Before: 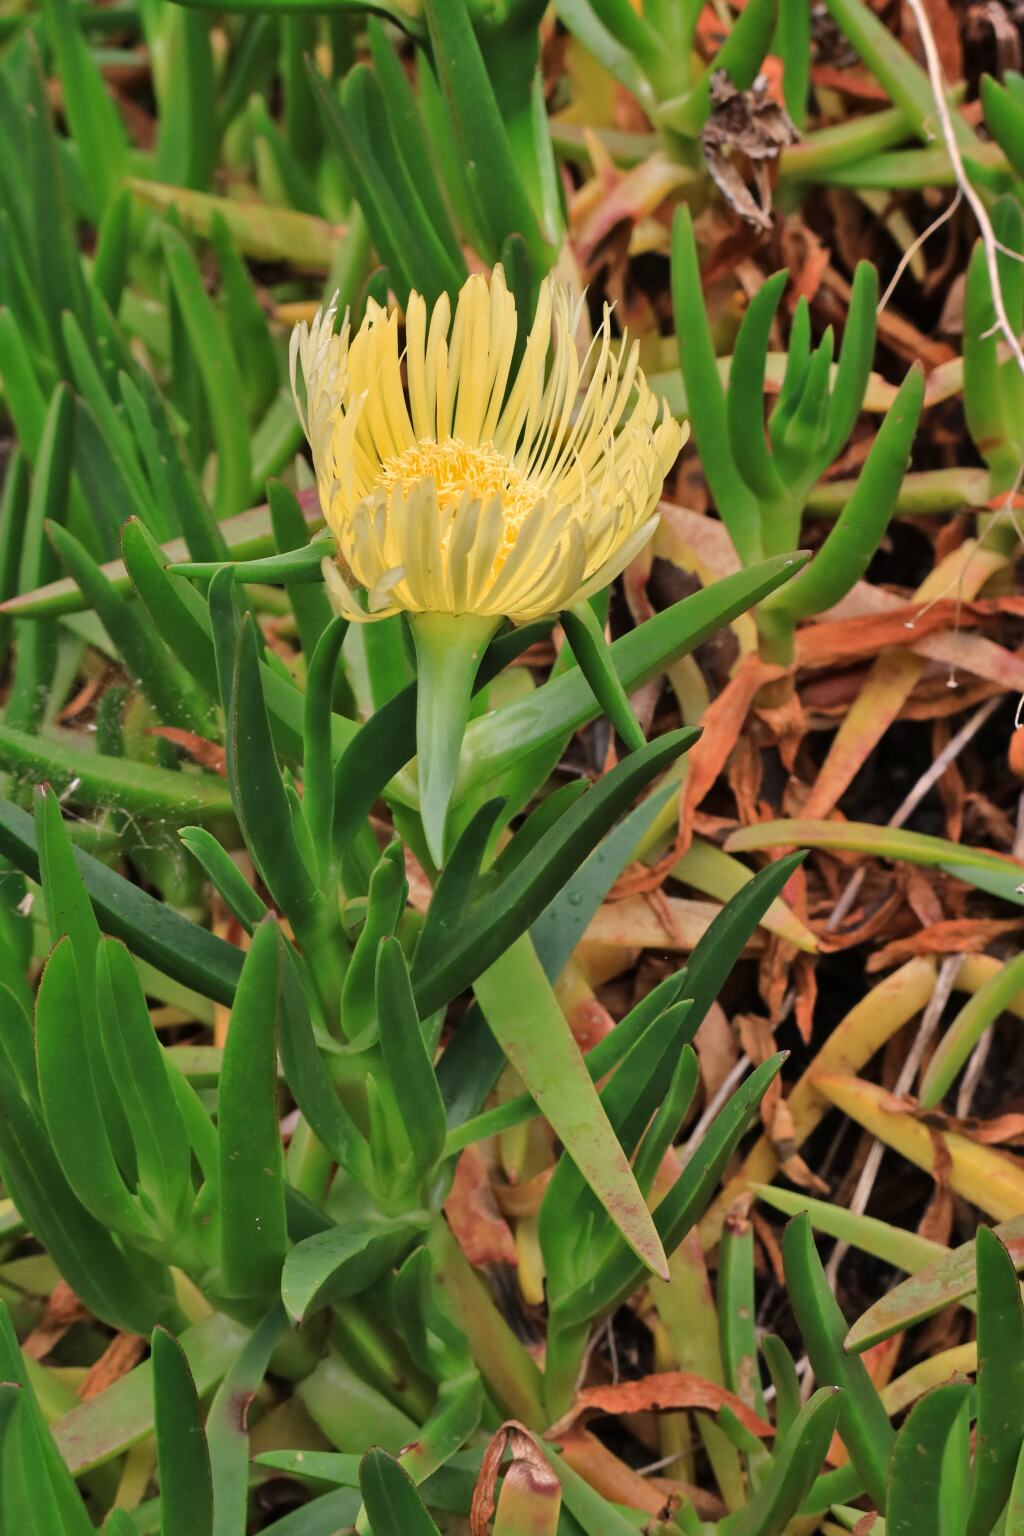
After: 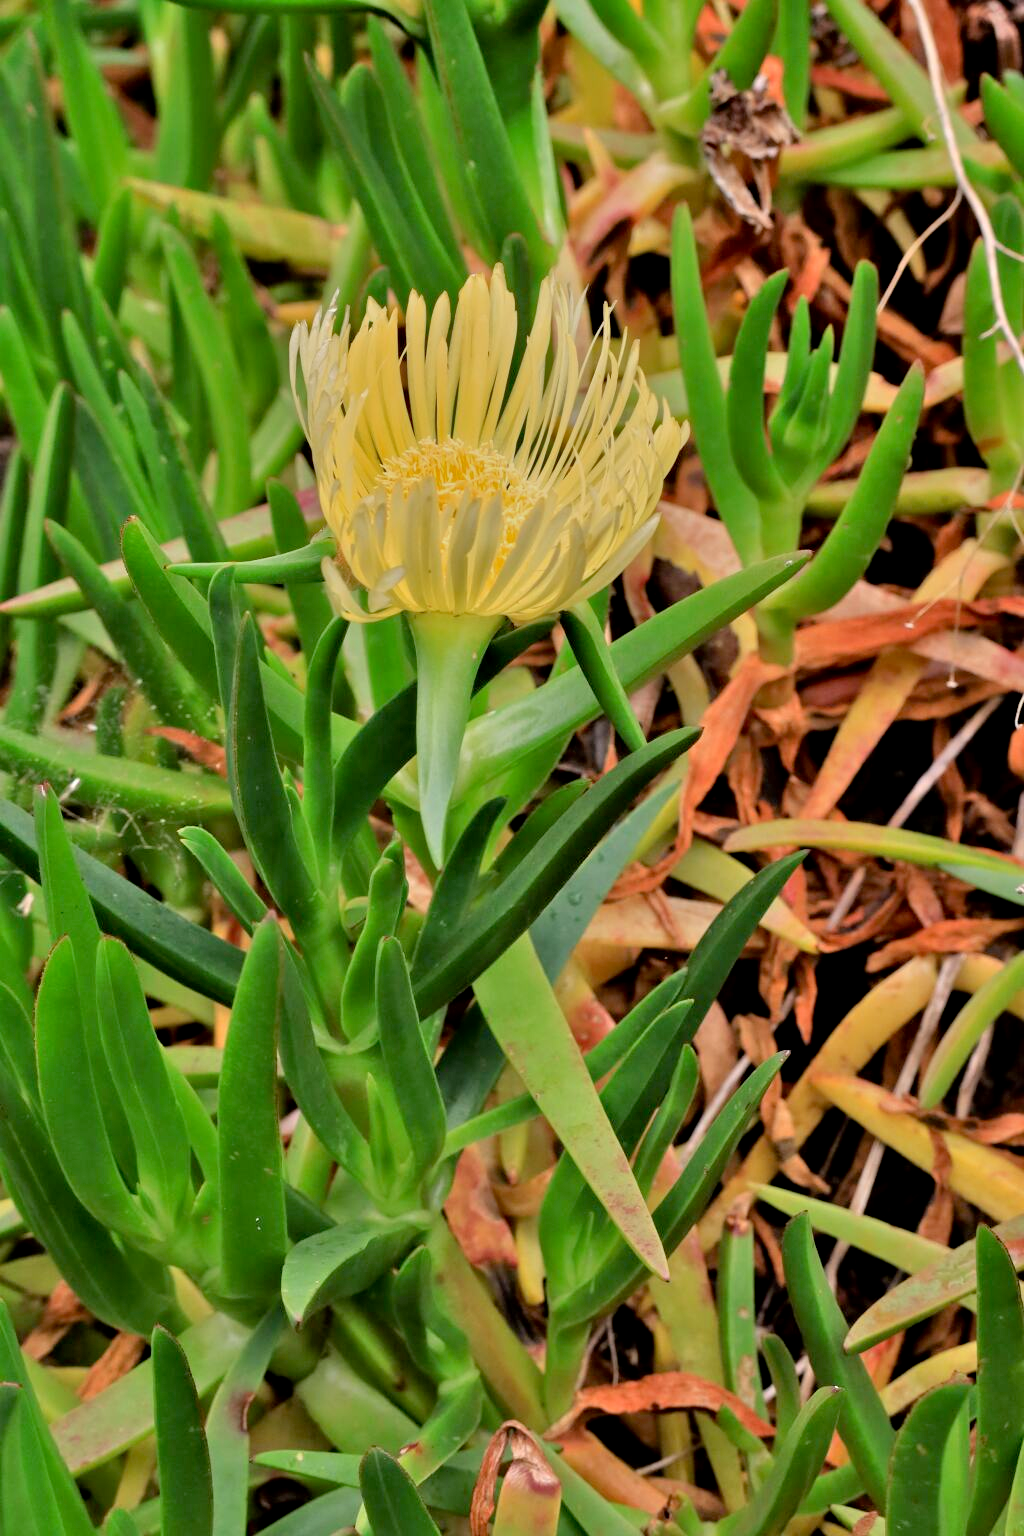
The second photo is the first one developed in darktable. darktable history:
tone equalizer: -7 EV 0.15 EV, -6 EV 0.6 EV, -5 EV 1.15 EV, -4 EV 1.33 EV, -3 EV 1.15 EV, -2 EV 0.6 EV, -1 EV 0.15 EV, mask exposure compensation -0.5 EV
exposure: black level correction 0.009, exposure -0.637 EV, compensate highlight preservation false
